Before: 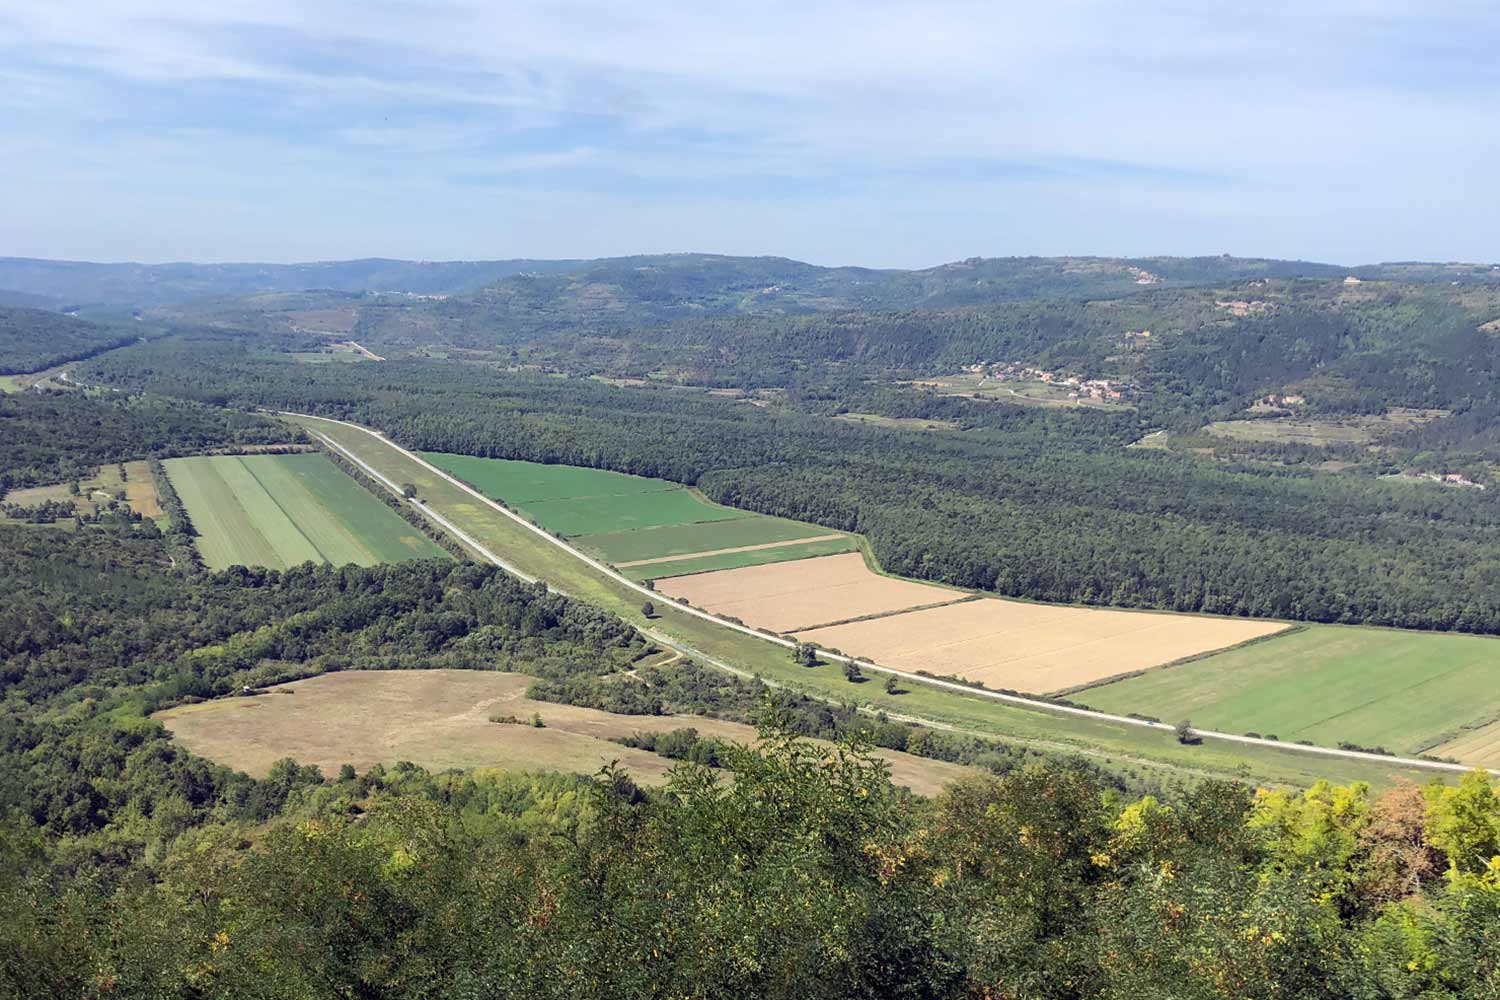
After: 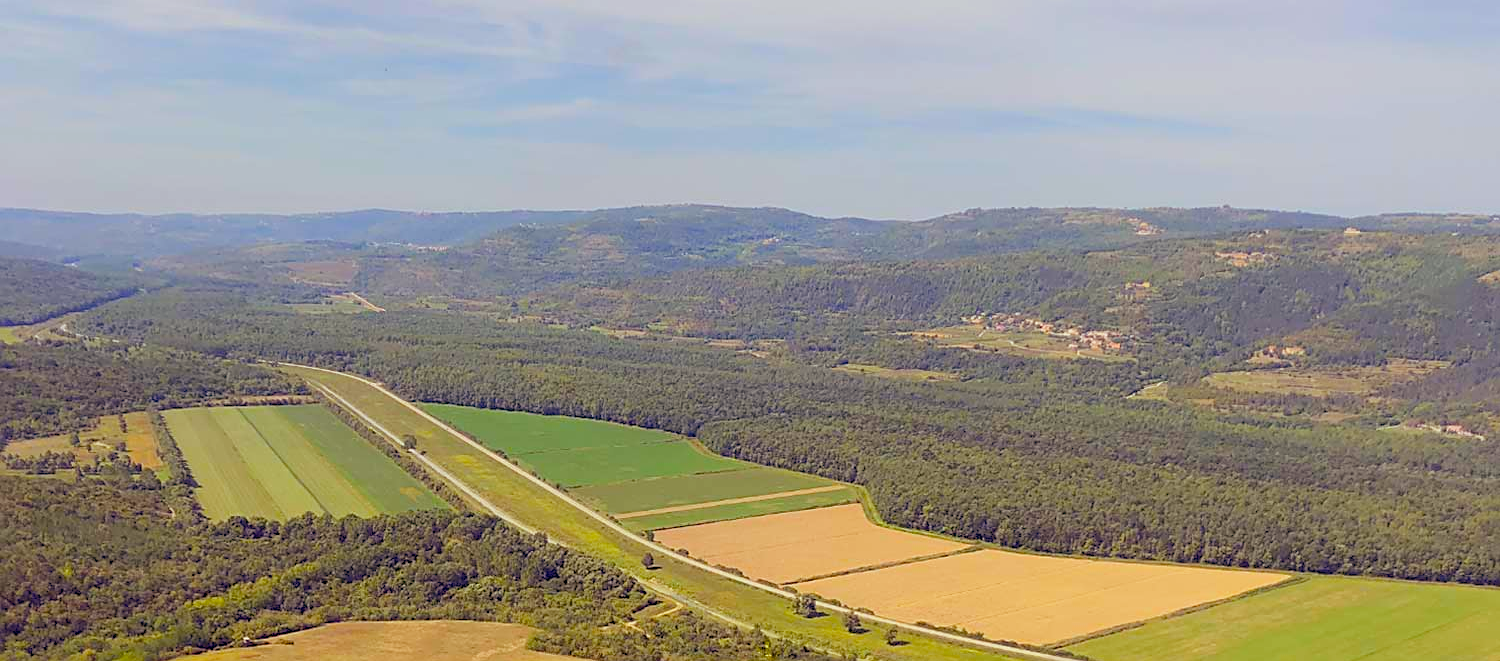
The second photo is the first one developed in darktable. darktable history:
color balance rgb: power › luminance 9.841%, power › chroma 2.817%, power › hue 56.88°, highlights gain › chroma 2.029%, highlights gain › hue 63.18°, linear chroma grading › global chroma 9.751%, perceptual saturation grading › global saturation 29.569%, contrast -20.295%
color calibration: illuminant same as pipeline (D50), adaptation none (bypass), x 0.332, y 0.333, temperature 5018.73 K, saturation algorithm version 1 (2020)
tone equalizer: on, module defaults
crop and rotate: top 4.95%, bottom 28.91%
sharpen: on, module defaults
